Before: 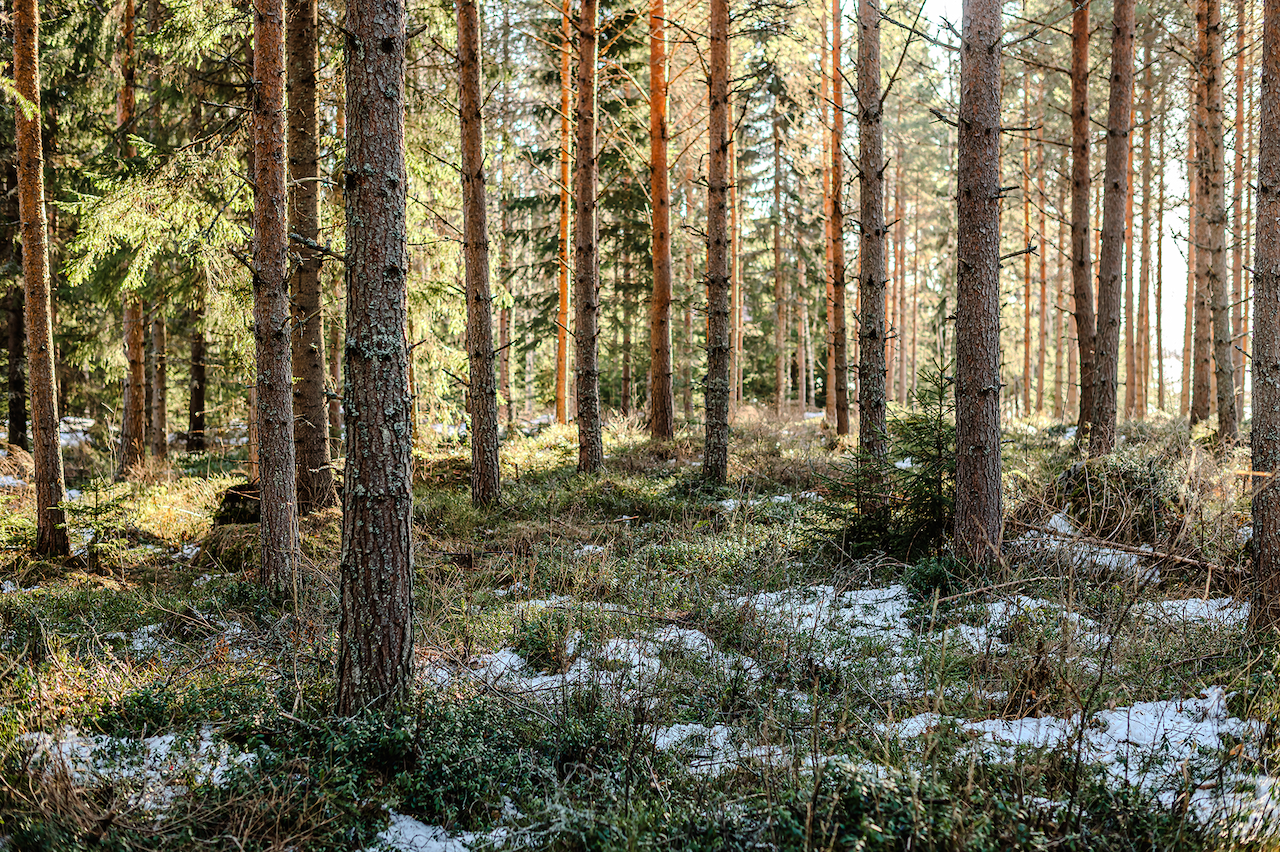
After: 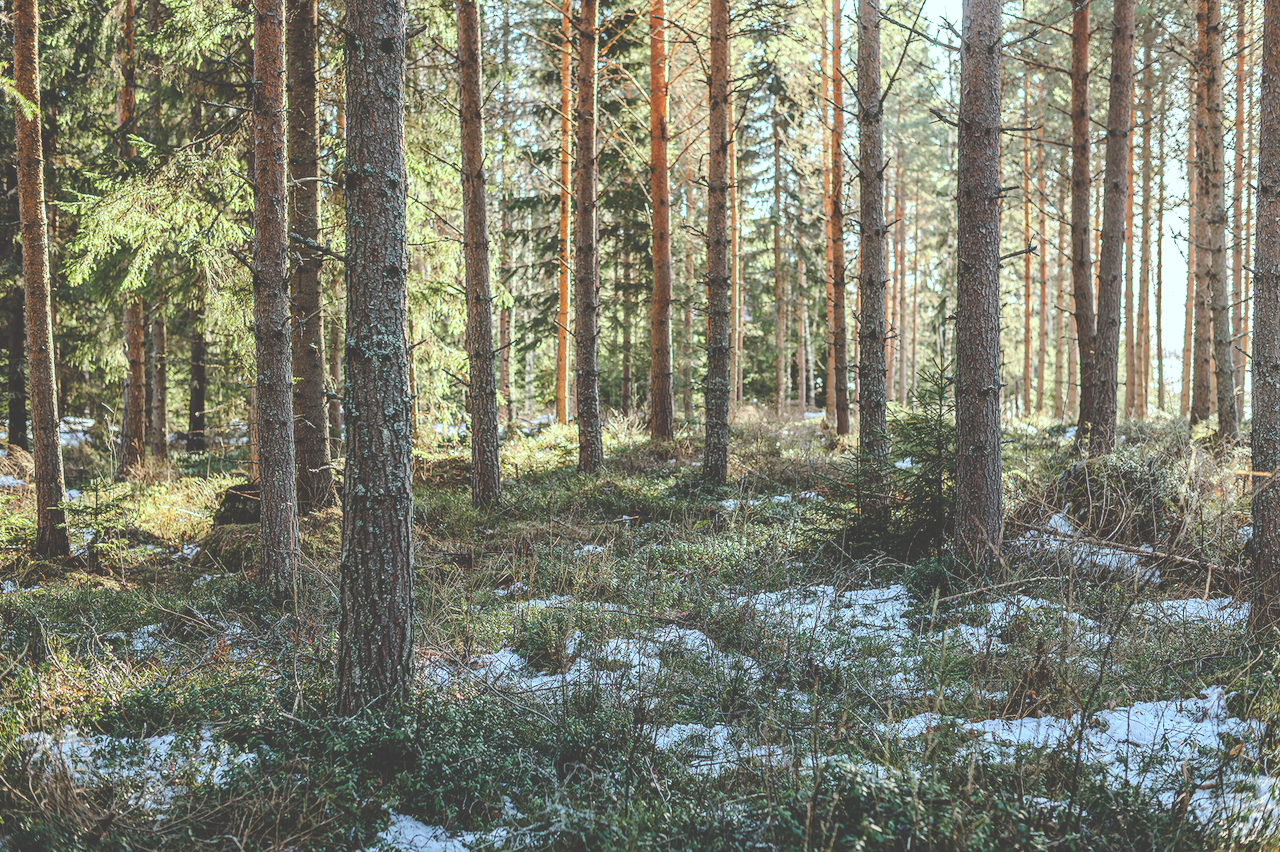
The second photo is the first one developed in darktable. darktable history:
exposure: black level correction -0.041, exposure 0.064 EV, compensate highlight preservation false
white balance: red 0.925, blue 1.046
